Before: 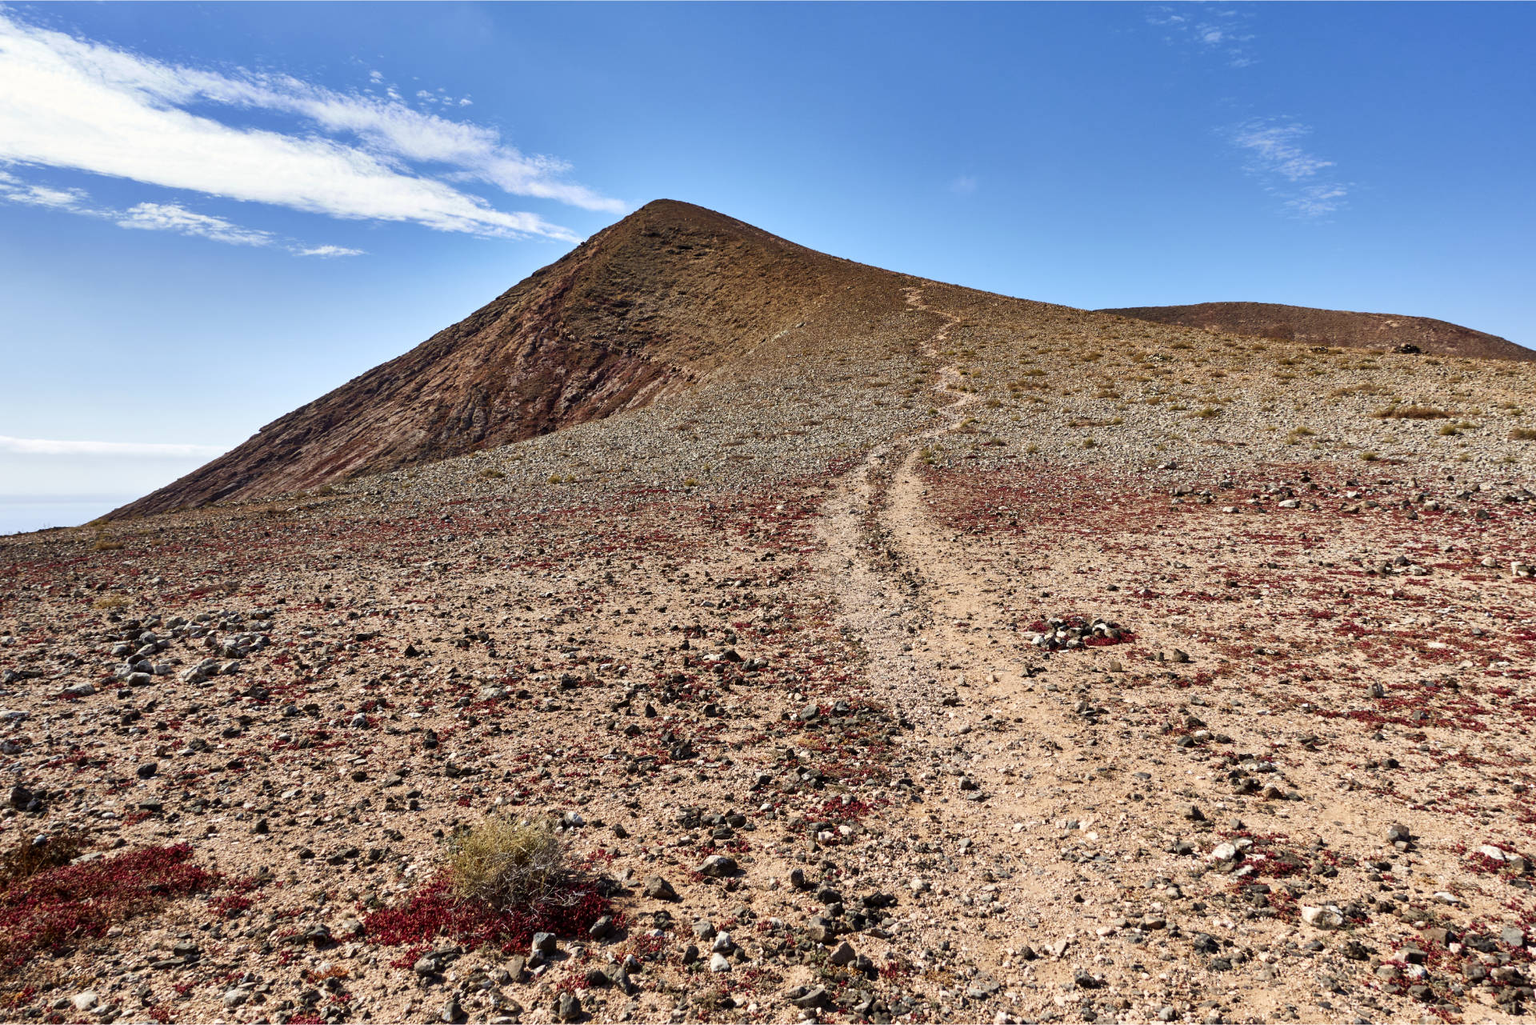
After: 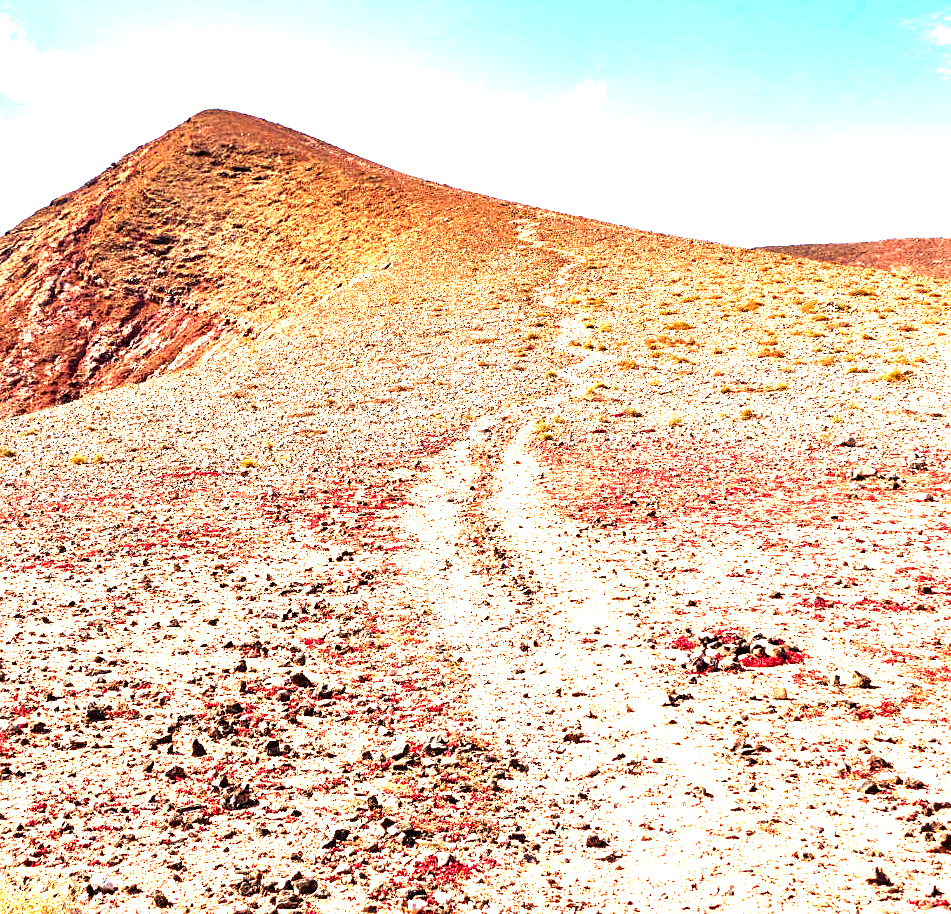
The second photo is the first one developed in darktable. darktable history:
sharpen: amount 0.2
crop: left 32.075%, top 10.976%, right 18.355%, bottom 17.596%
levels: levels [0, 0.281, 0.562]
exposure: black level correction 0, exposure 0.5 EV, compensate exposure bias true, compensate highlight preservation false
white balance: red 1.127, blue 0.943
